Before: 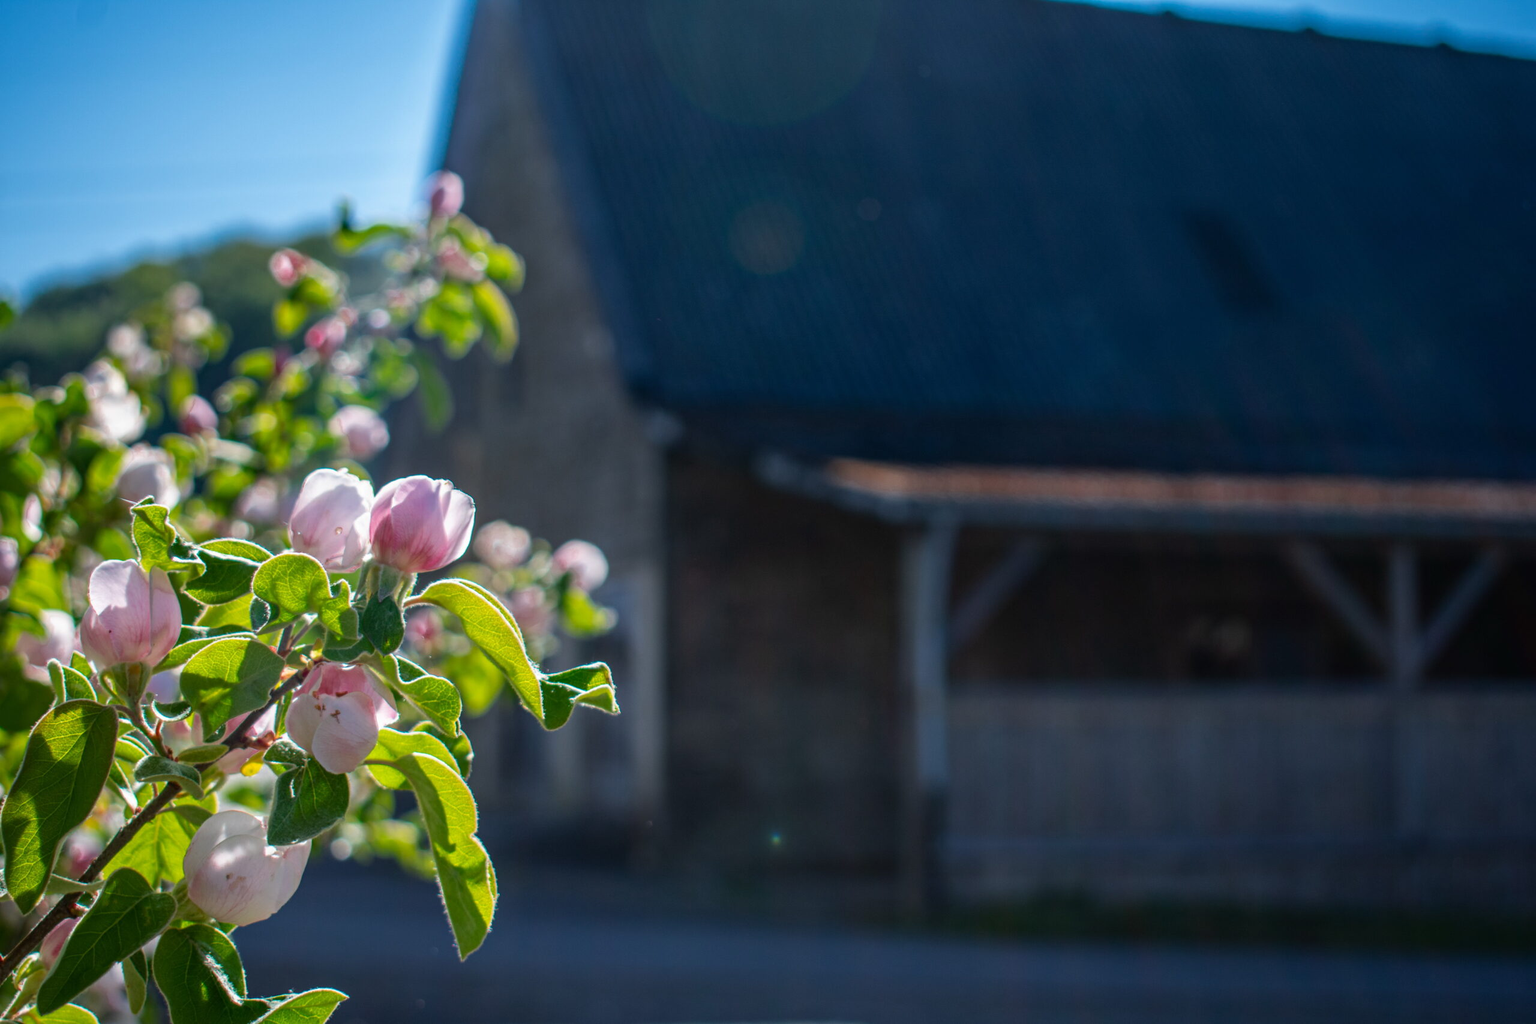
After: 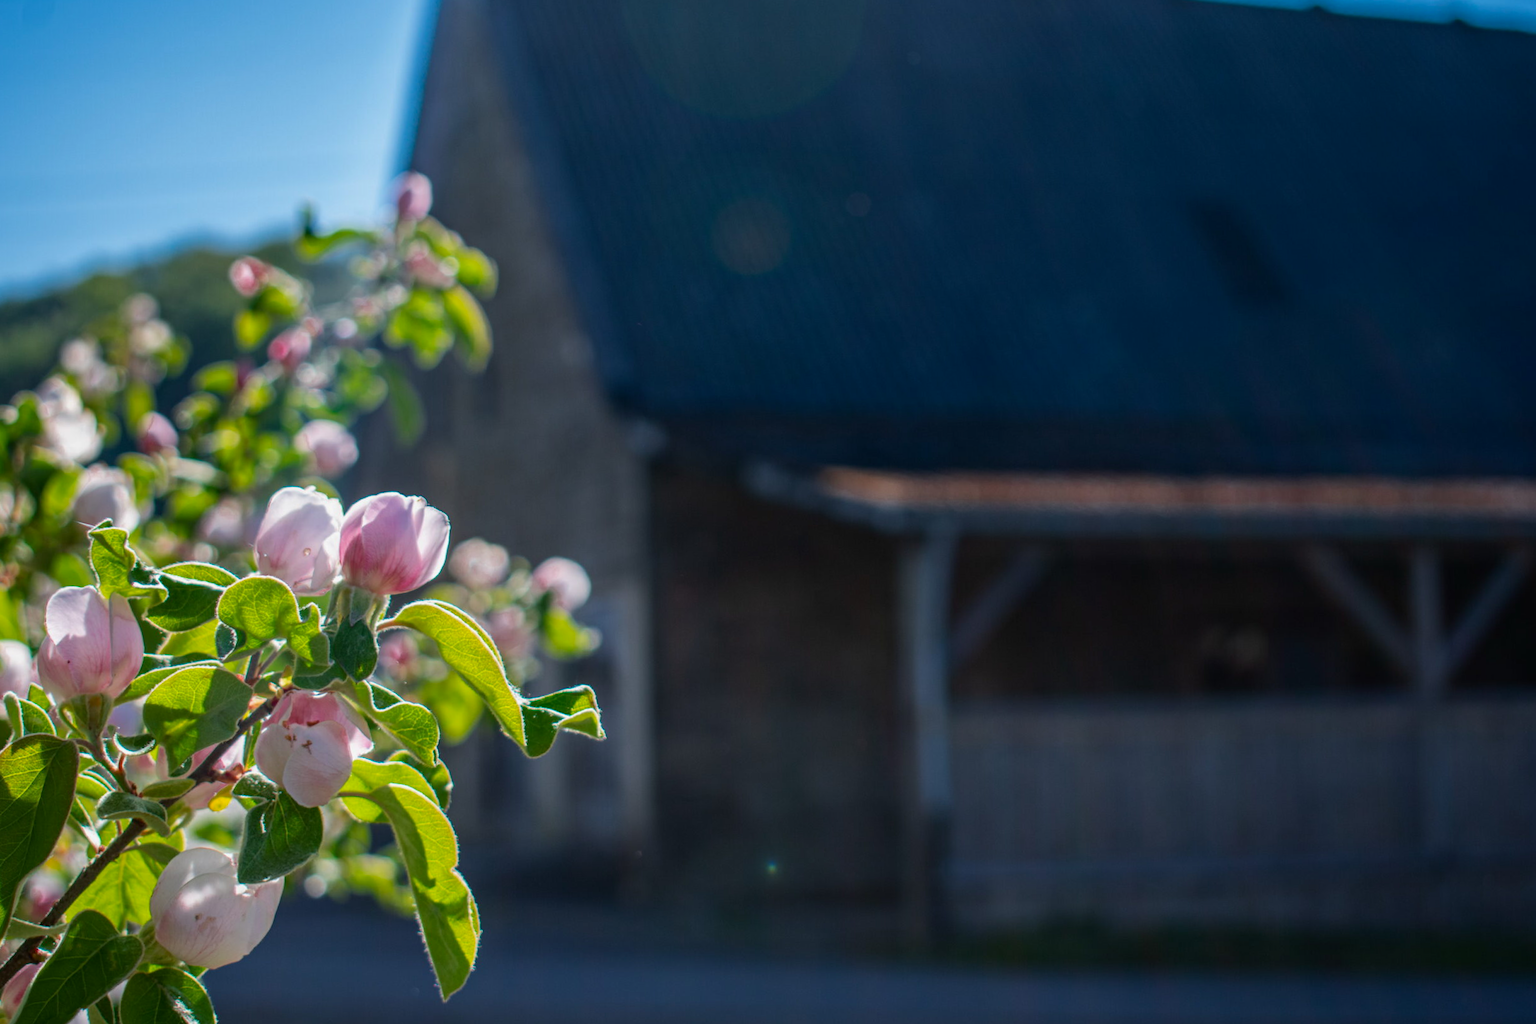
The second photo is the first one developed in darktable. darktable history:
shadows and highlights: shadows -20, white point adjustment -2, highlights -35
rotate and perspective: rotation -1°, crop left 0.011, crop right 0.989, crop top 0.025, crop bottom 0.975
crop and rotate: left 2.536%, right 1.107%, bottom 2.246%
